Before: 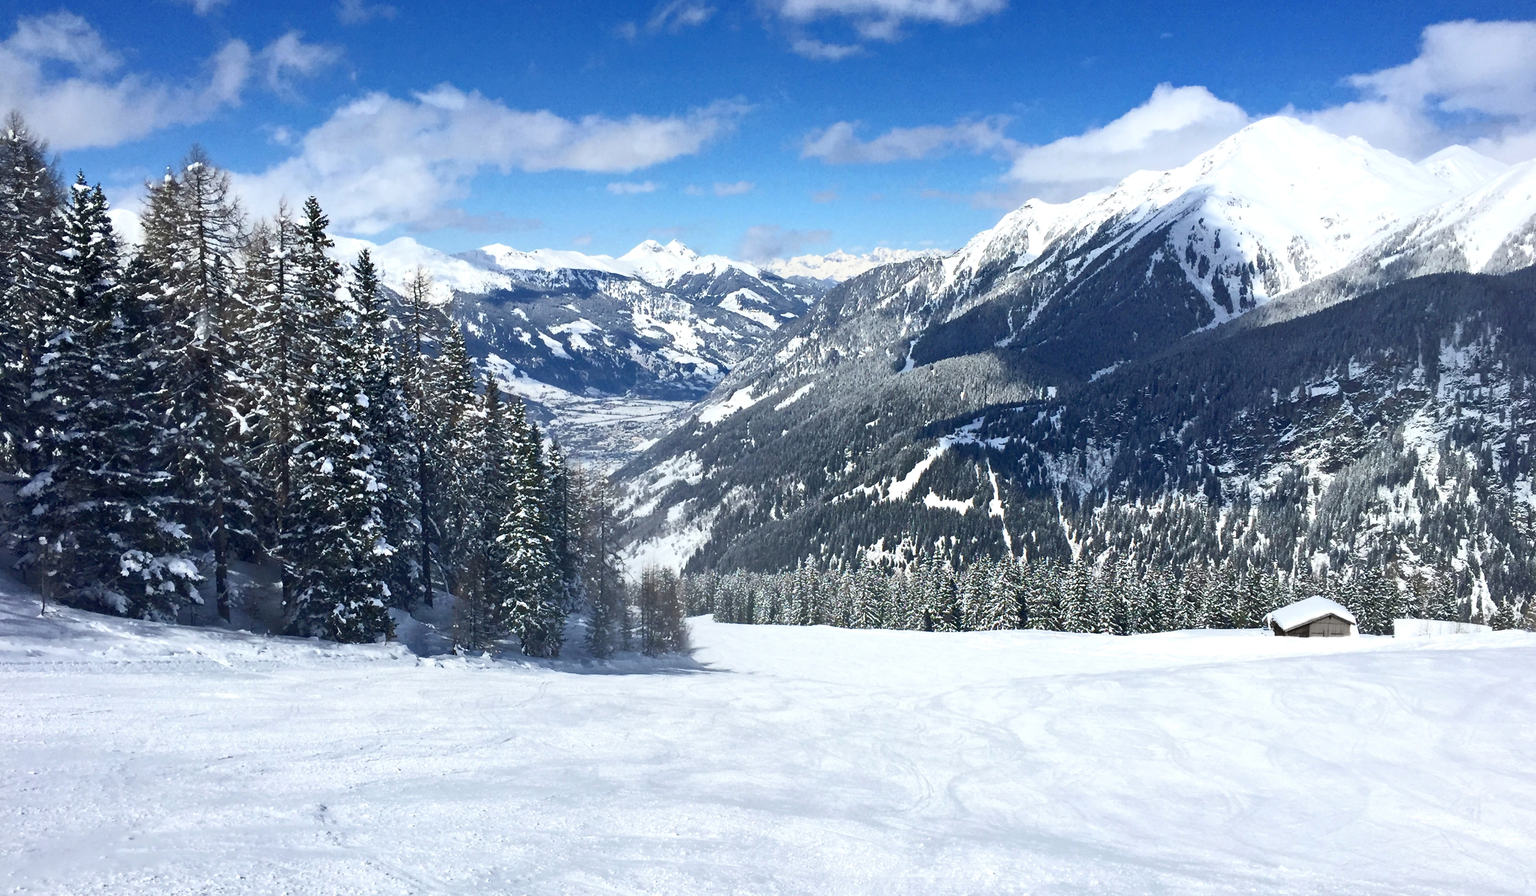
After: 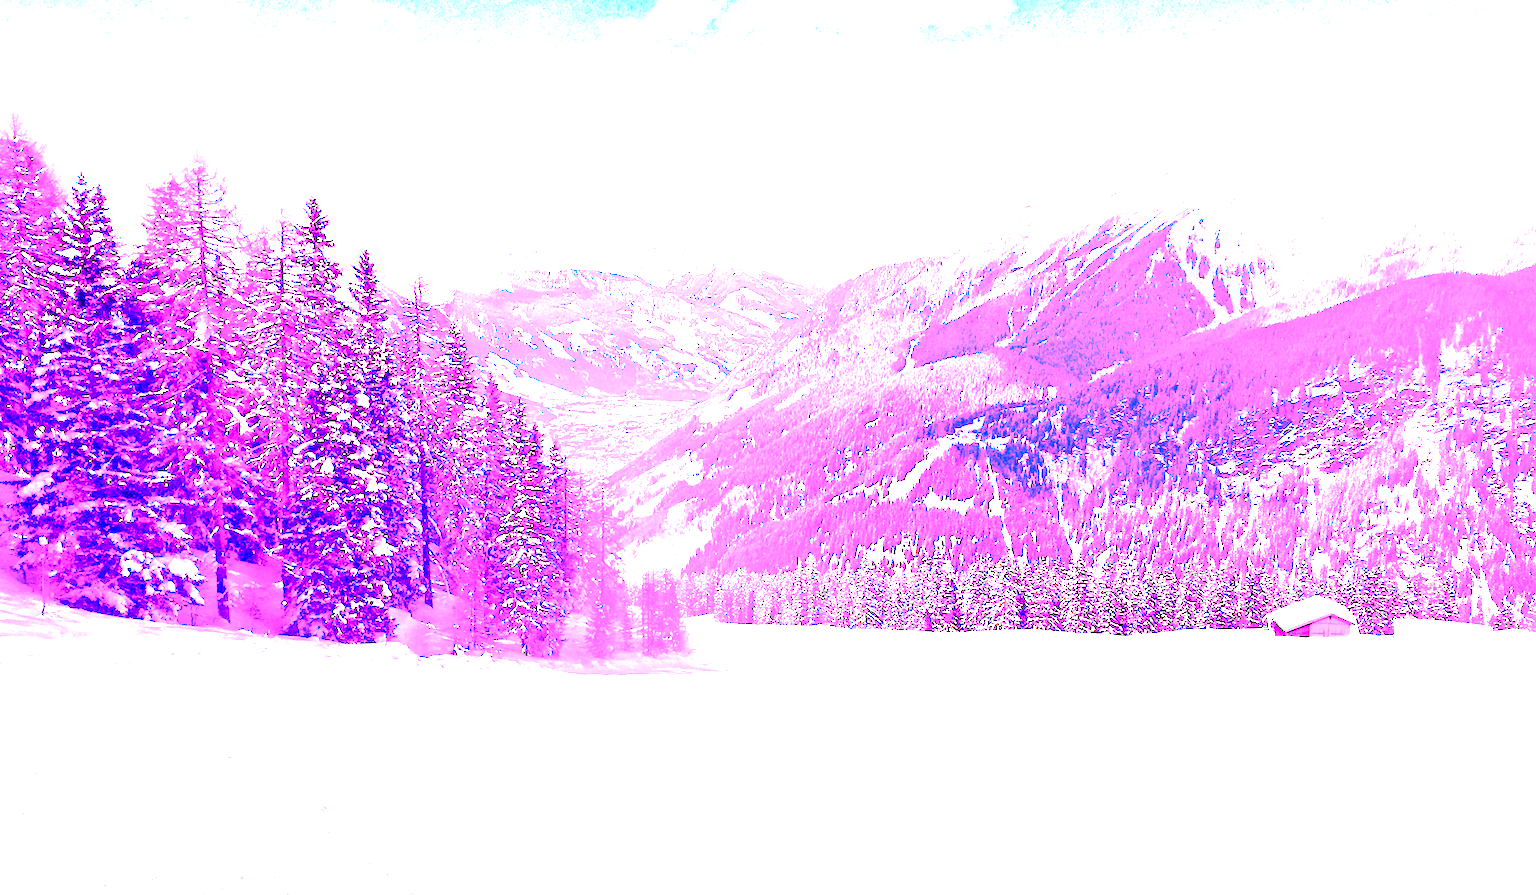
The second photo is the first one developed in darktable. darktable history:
white balance: red 8, blue 8
color balance rgb: shadows lift › chroma 3%, shadows lift › hue 280.8°, power › hue 330°, highlights gain › chroma 3%, highlights gain › hue 75.6°, global offset › luminance 2%, perceptual saturation grading › global saturation 20%, perceptual saturation grading › highlights -25%, perceptual saturation grading › shadows 50%, global vibrance 20.33%
